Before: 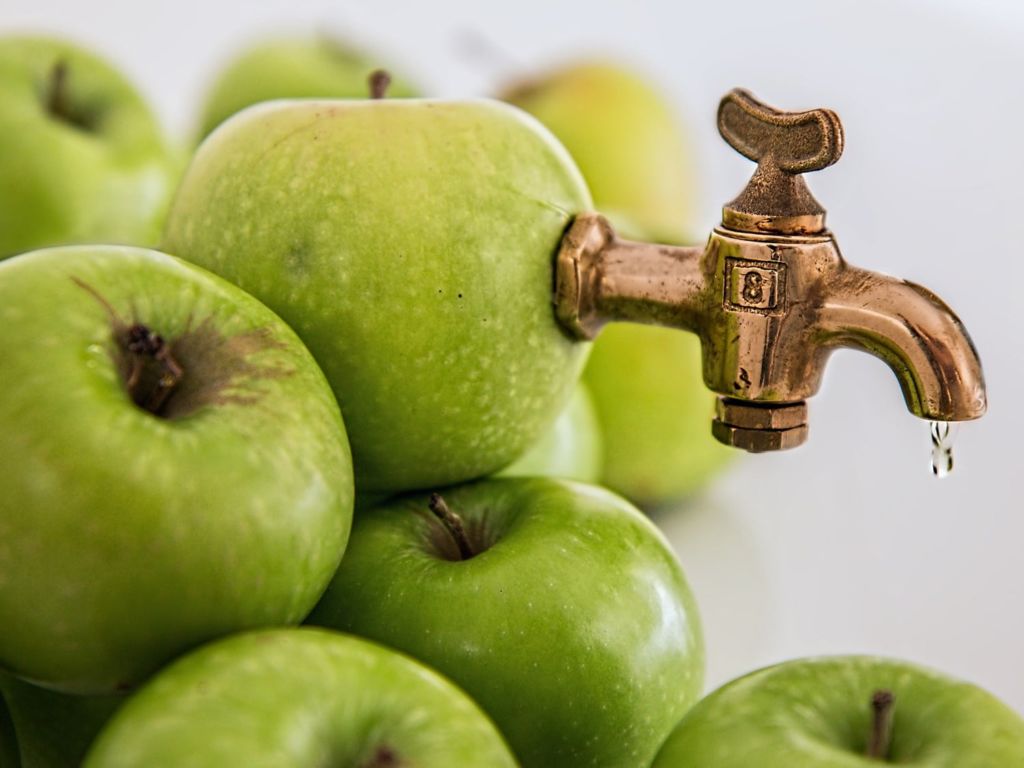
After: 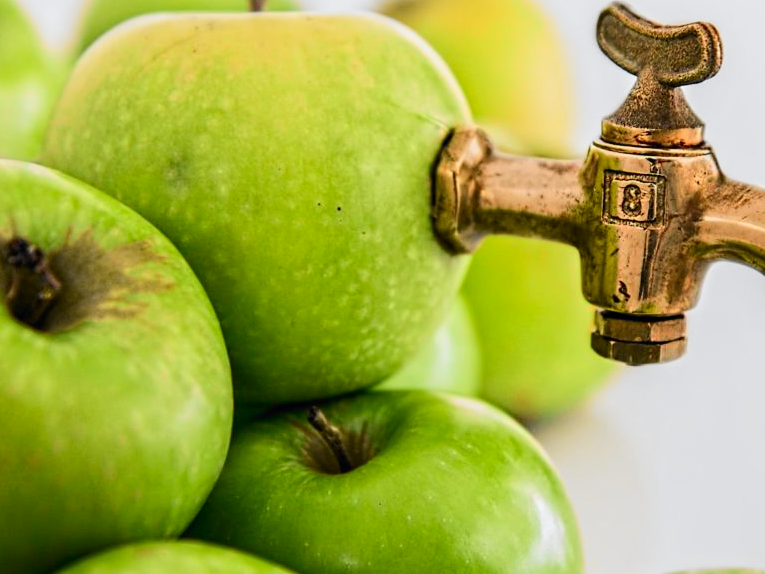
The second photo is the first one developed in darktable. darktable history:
crop and rotate: left 11.831%, top 11.346%, right 13.429%, bottom 13.899%
tone curve: curves: ch0 [(0, 0) (0.071, 0.047) (0.266, 0.26) (0.483, 0.554) (0.753, 0.811) (1, 0.983)]; ch1 [(0, 0) (0.346, 0.307) (0.408, 0.369) (0.463, 0.443) (0.482, 0.493) (0.502, 0.5) (0.517, 0.502) (0.55, 0.548) (0.597, 0.624) (0.651, 0.698) (1, 1)]; ch2 [(0, 0) (0.346, 0.34) (0.434, 0.46) (0.485, 0.494) (0.5, 0.494) (0.517, 0.506) (0.535, 0.529) (0.583, 0.611) (0.625, 0.666) (1, 1)], color space Lab, independent channels, preserve colors none
